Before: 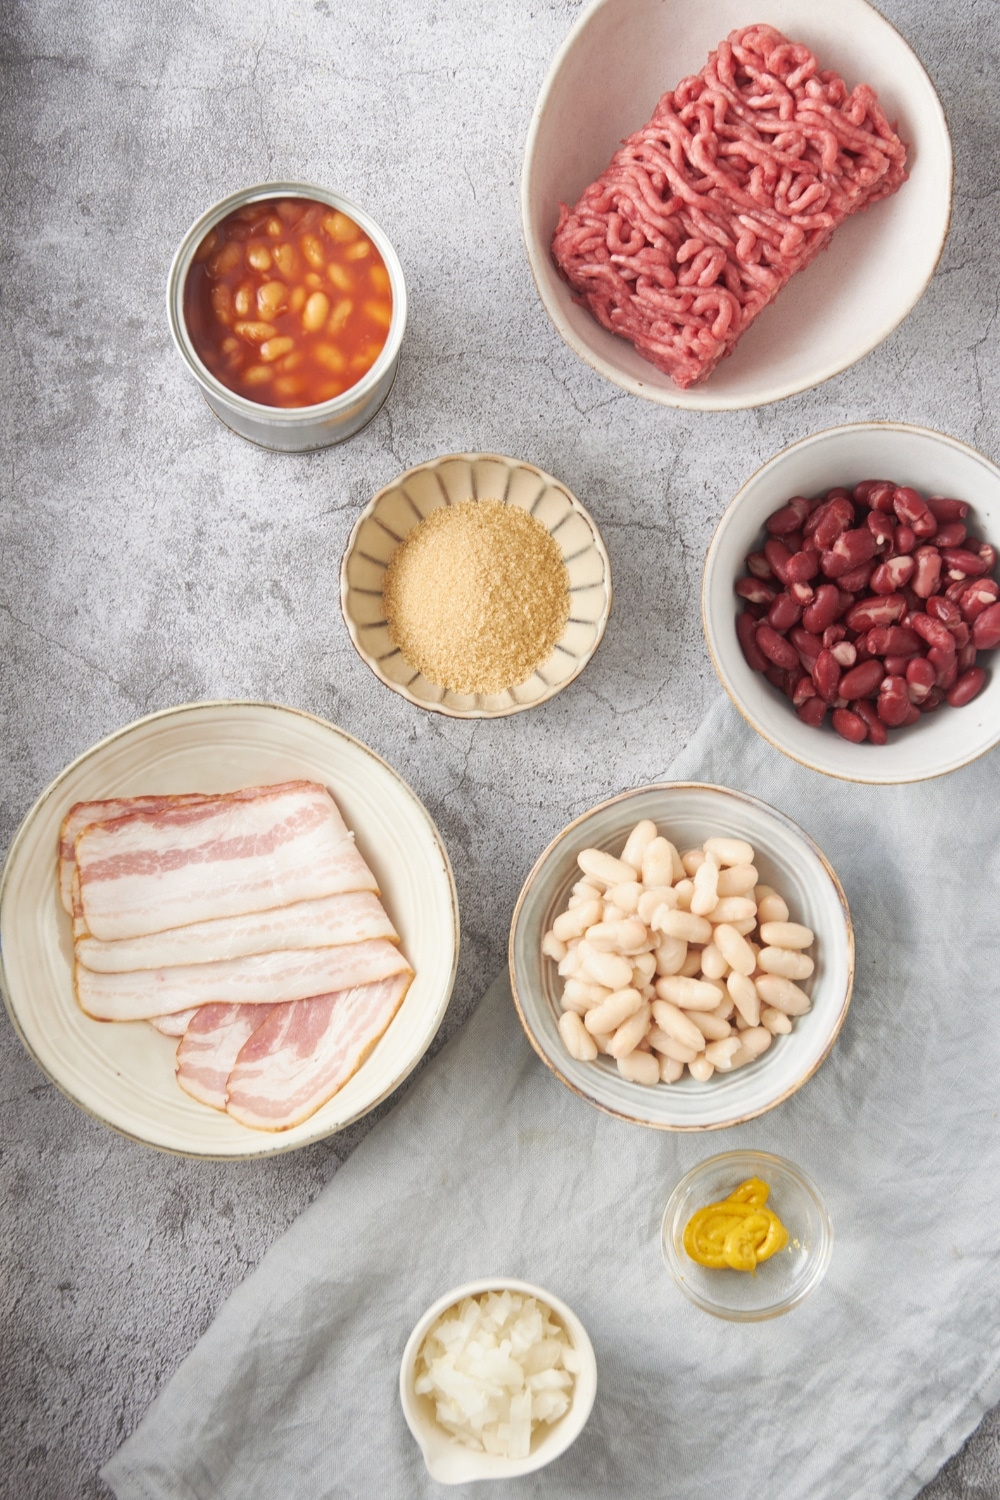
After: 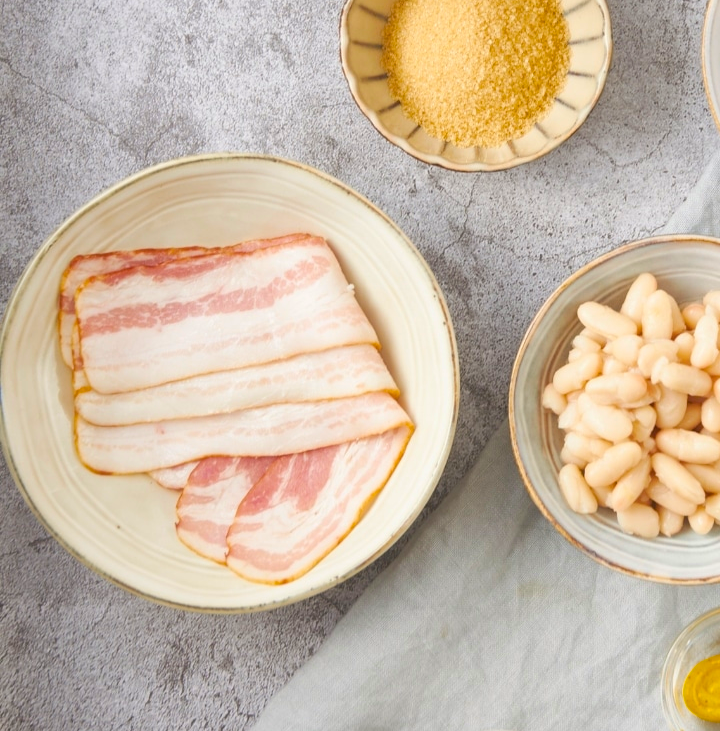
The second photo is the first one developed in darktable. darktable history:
color balance rgb: global offset › luminance 0.284%, global offset › hue 171.95°, linear chroma grading › global chroma 15.096%, perceptual saturation grading › global saturation 19.765%, global vibrance 20%
crop: top 36.515%, right 27.949%, bottom 14.705%
